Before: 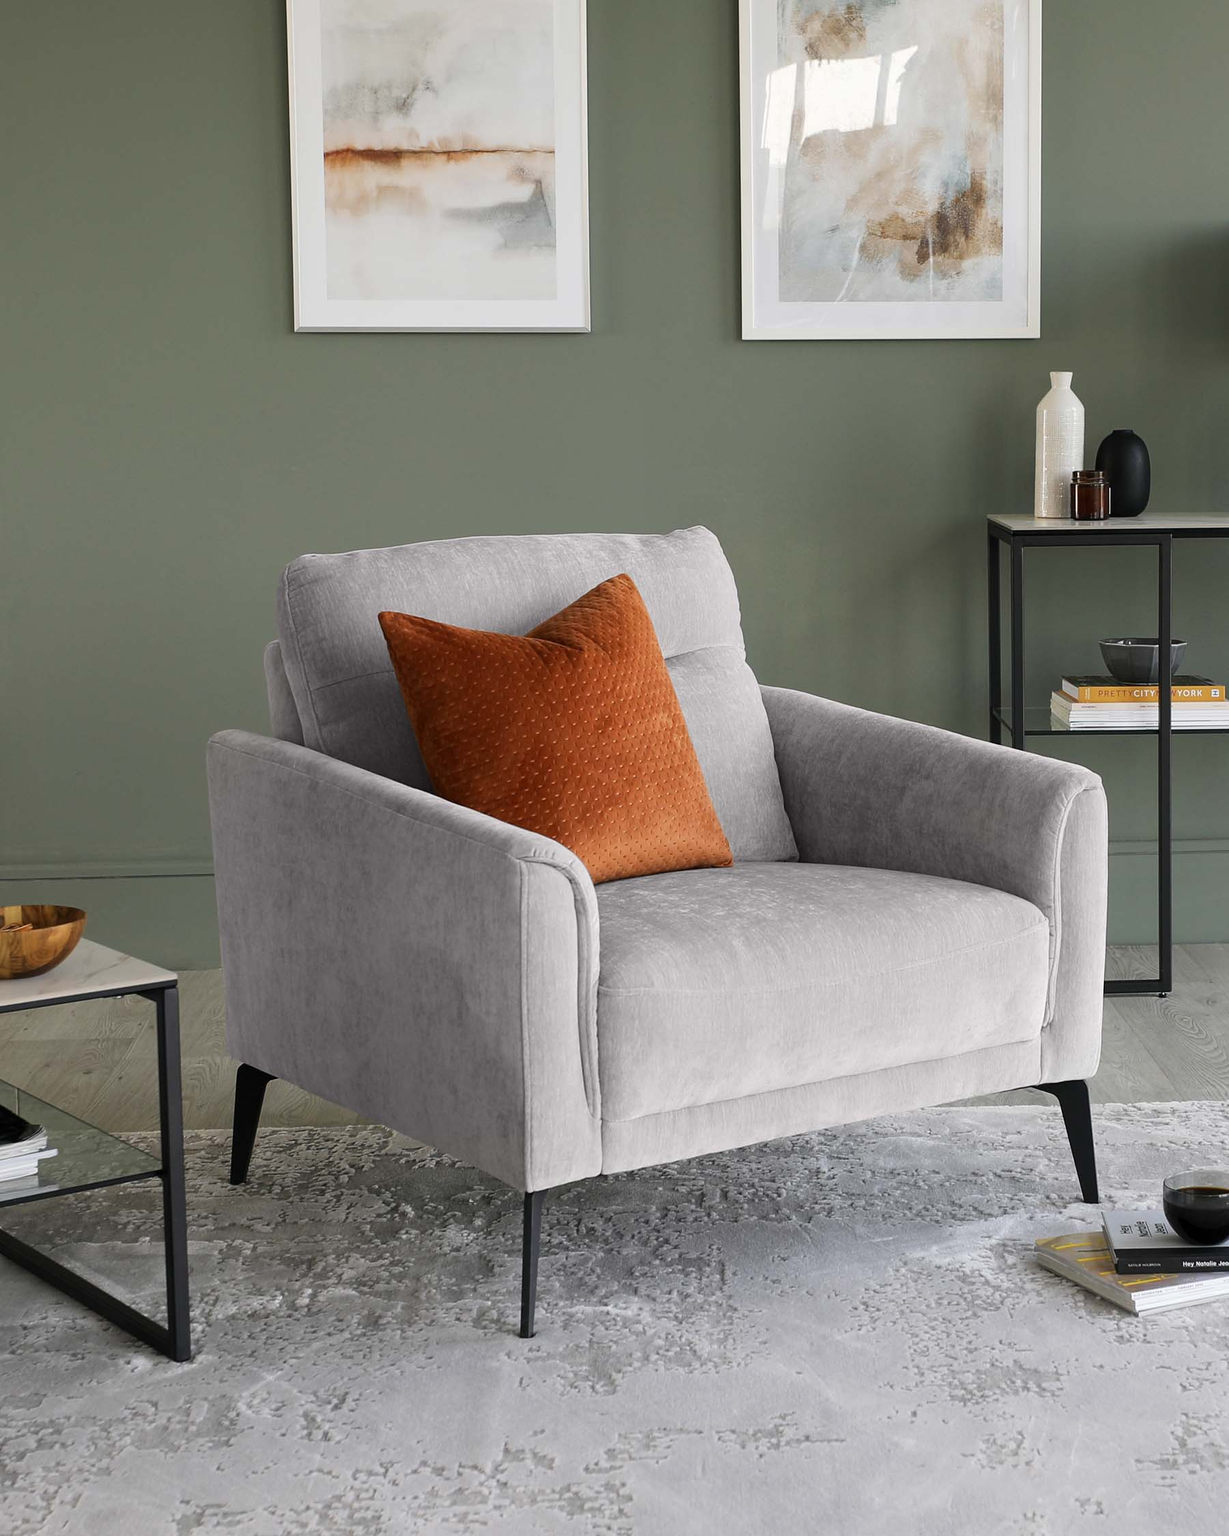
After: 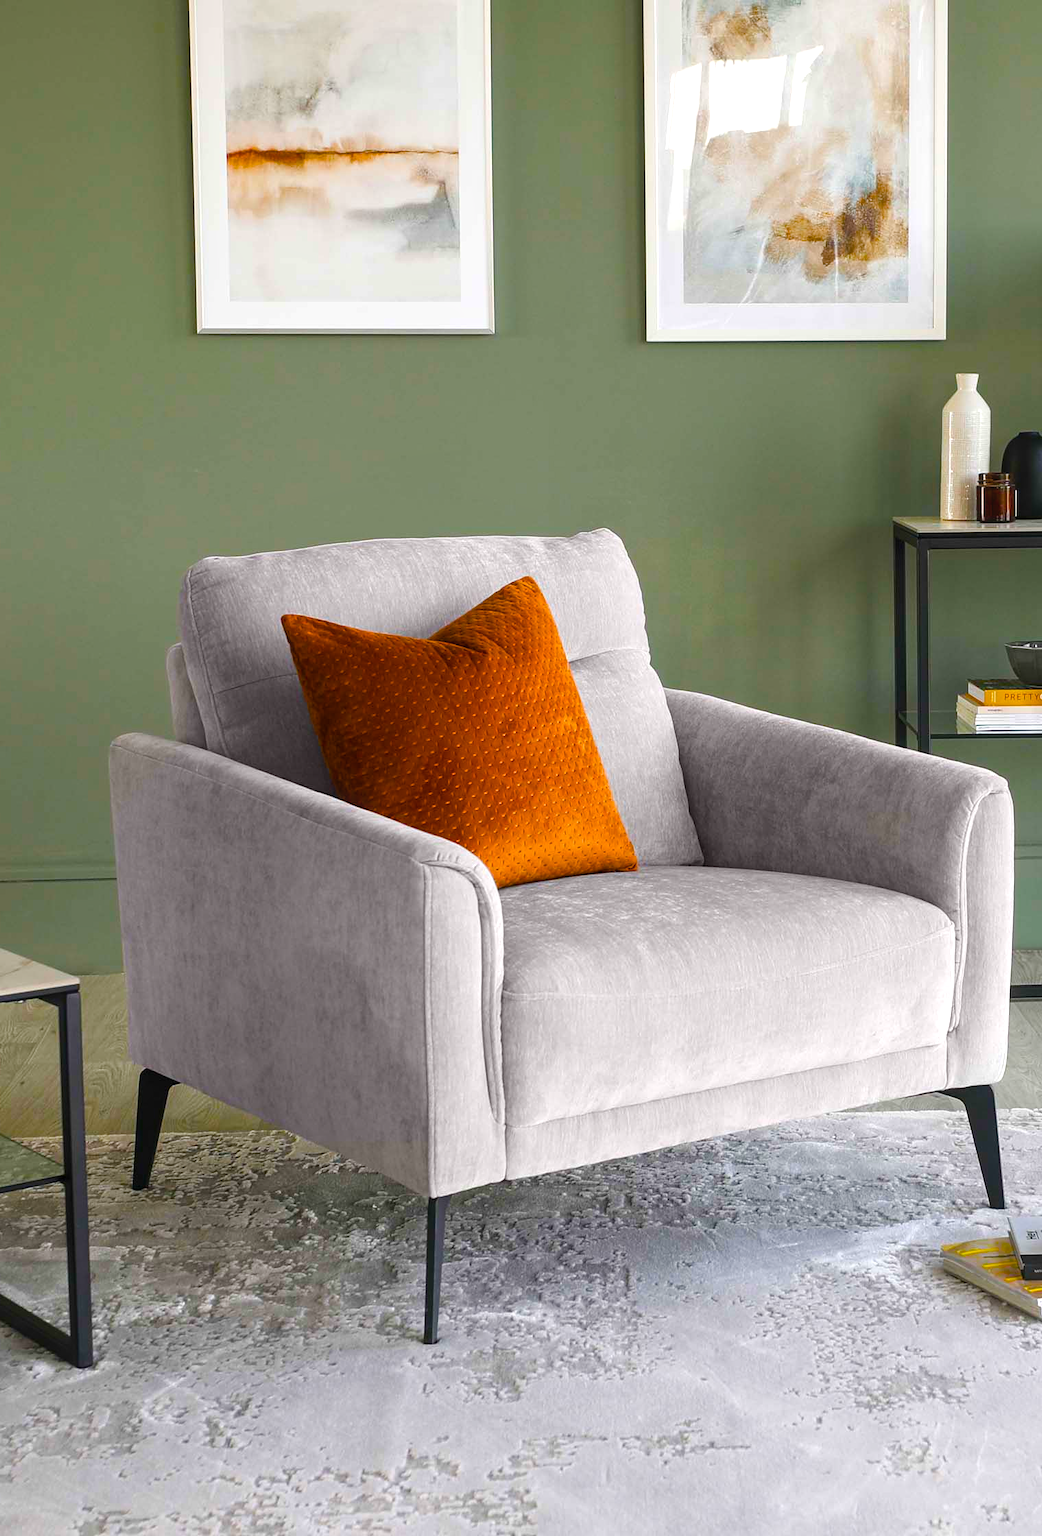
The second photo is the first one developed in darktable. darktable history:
local contrast: detail 110%
color balance rgb: linear chroma grading › shadows 10%, linear chroma grading › highlights 10%, linear chroma grading › global chroma 15%, linear chroma grading › mid-tones 15%, perceptual saturation grading › global saturation 40%, perceptual saturation grading › highlights -25%, perceptual saturation grading › mid-tones 35%, perceptual saturation grading › shadows 35%, perceptual brilliance grading › global brilliance 11.29%, global vibrance 11.29%
crop: left 8.026%, right 7.374%
